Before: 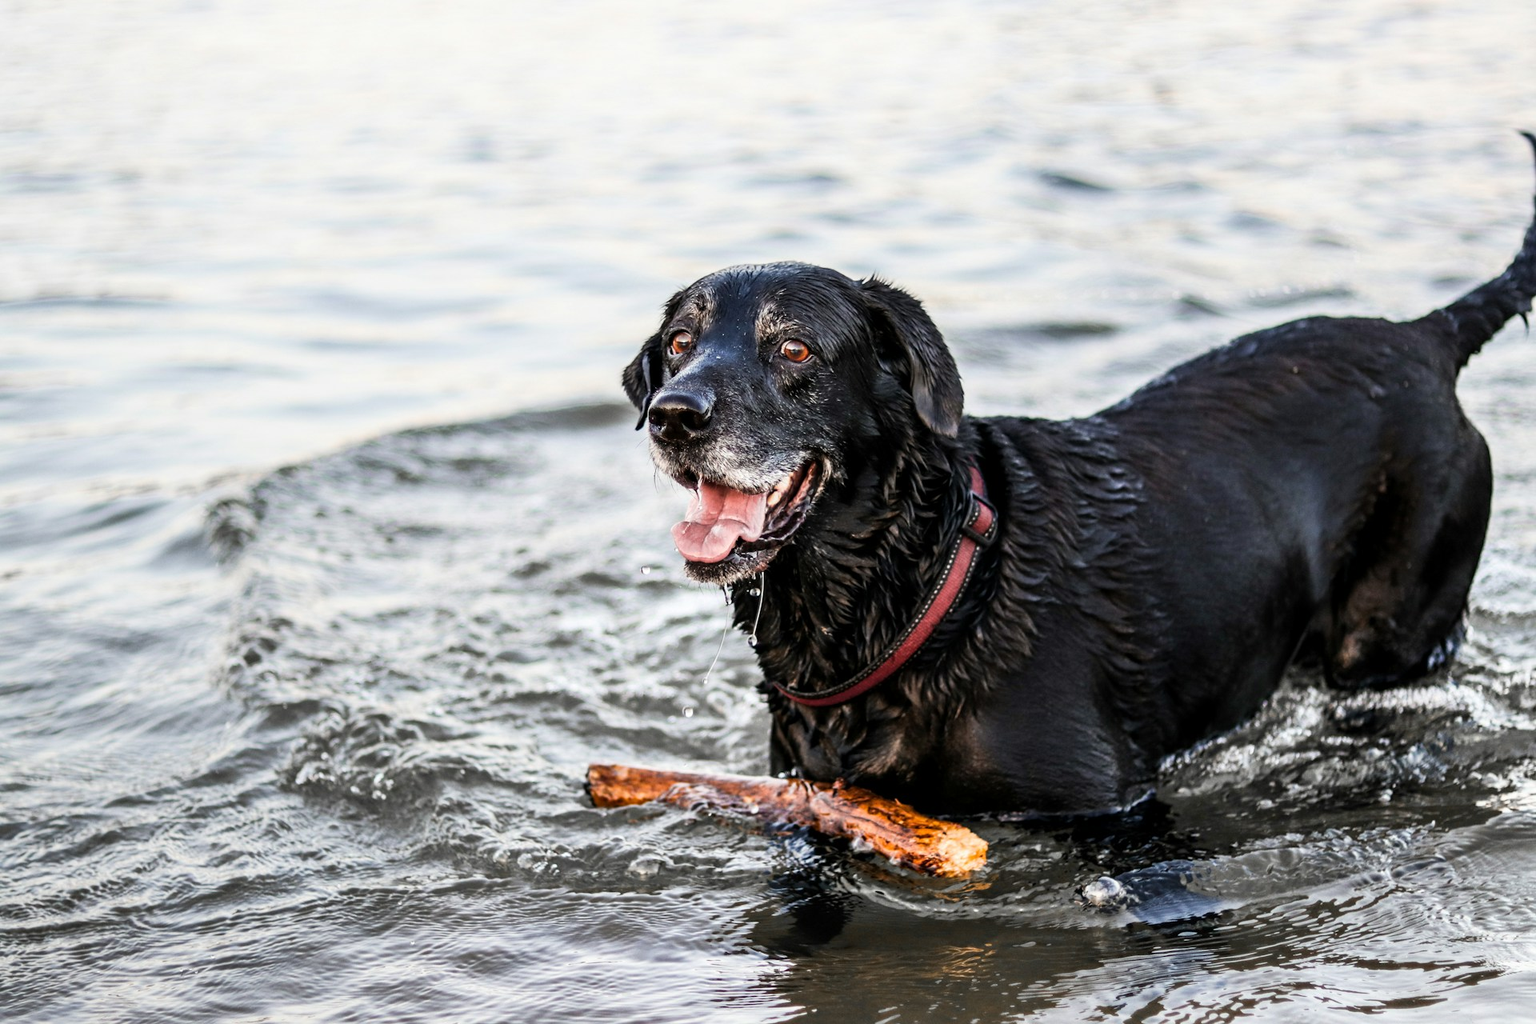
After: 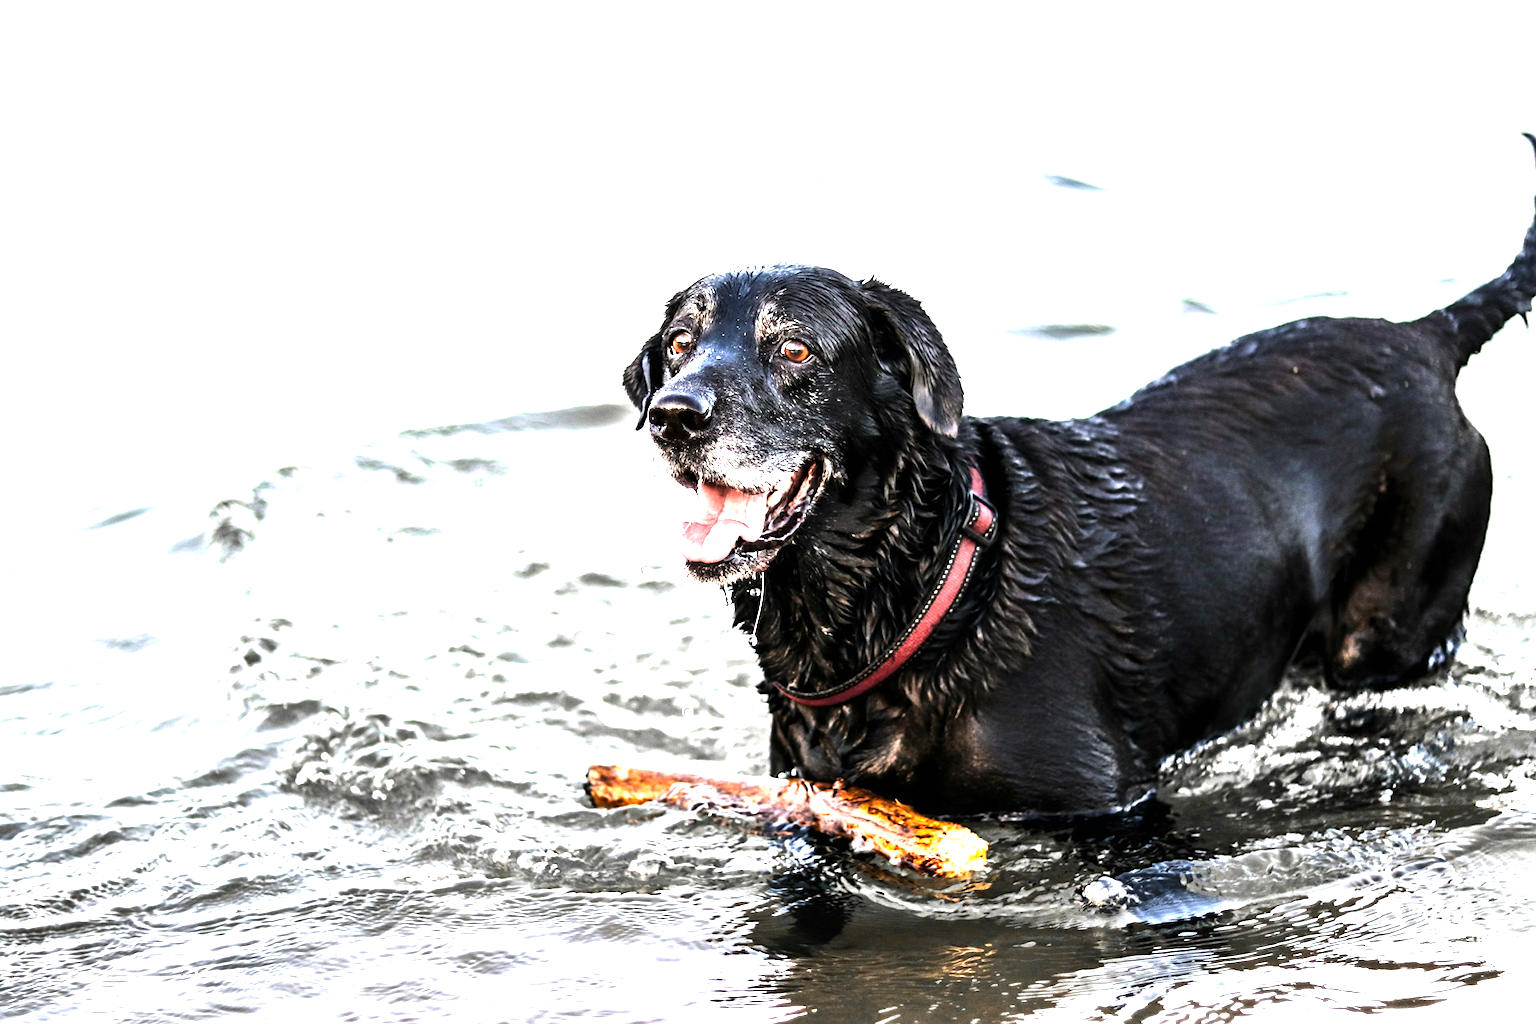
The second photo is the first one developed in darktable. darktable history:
tone equalizer: -8 EV -0.75 EV, -7 EV -0.7 EV, -6 EV -0.6 EV, -5 EV -0.4 EV, -3 EV 0.4 EV, -2 EV 0.6 EV, -1 EV 0.7 EV, +0 EV 0.75 EV, edges refinement/feathering 500, mask exposure compensation -1.57 EV, preserve details no
exposure: black level correction 0, exposure 1 EV, compensate exposure bias true, compensate highlight preservation false
